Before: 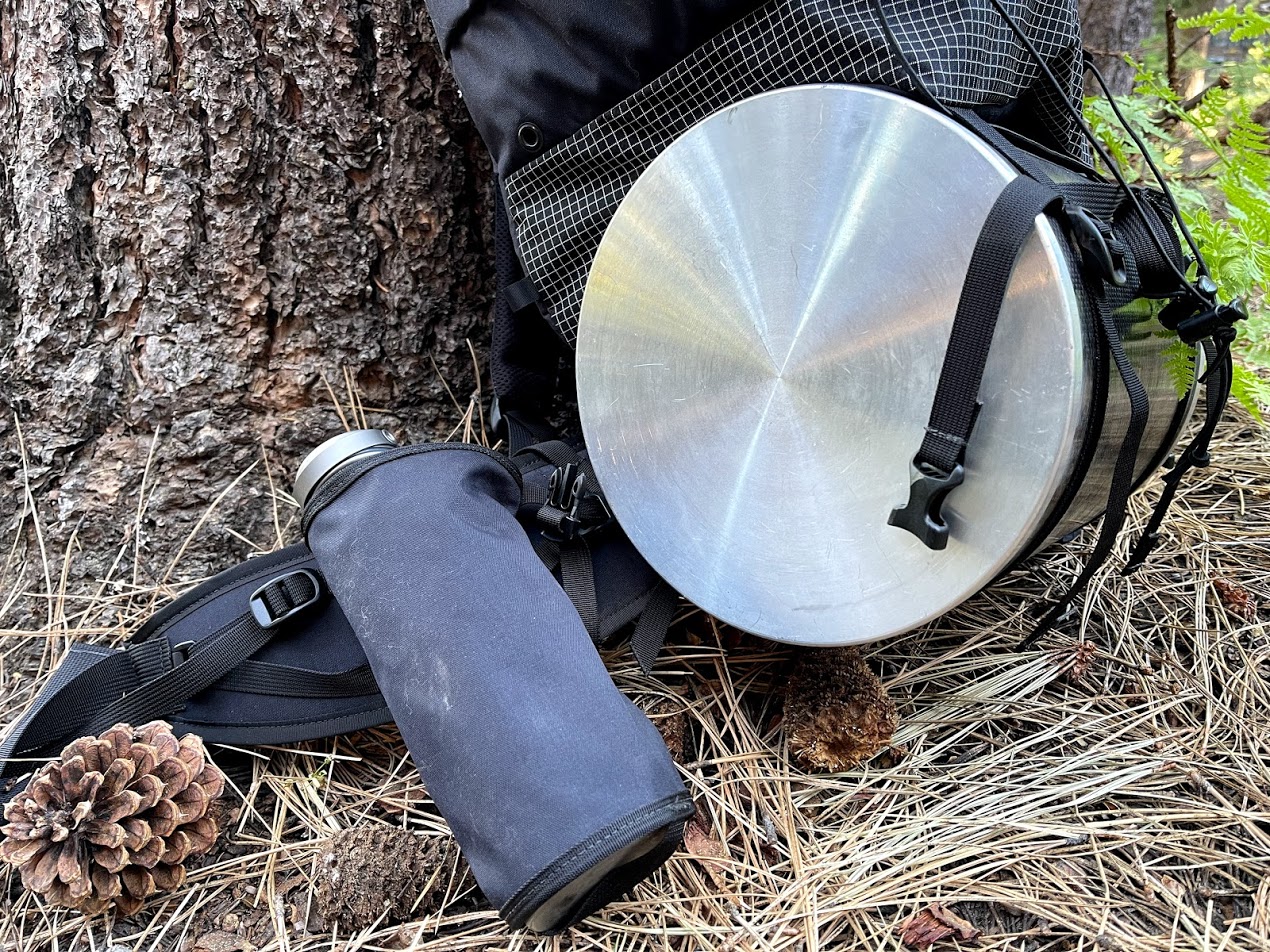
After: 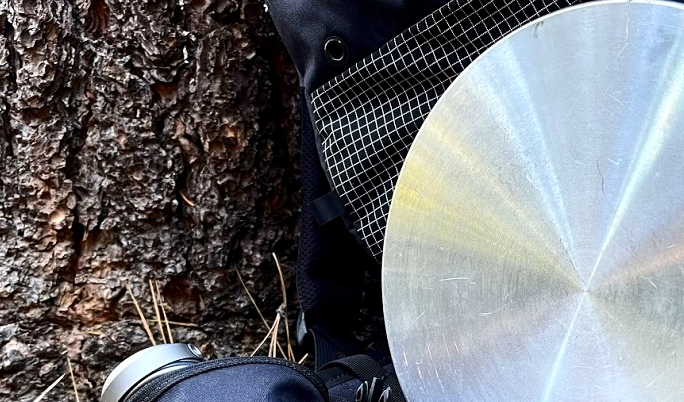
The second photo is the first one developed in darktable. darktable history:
crop: left 15.306%, top 9.065%, right 30.789%, bottom 48.638%
contrast brightness saturation: contrast 0.21, brightness -0.11, saturation 0.21
